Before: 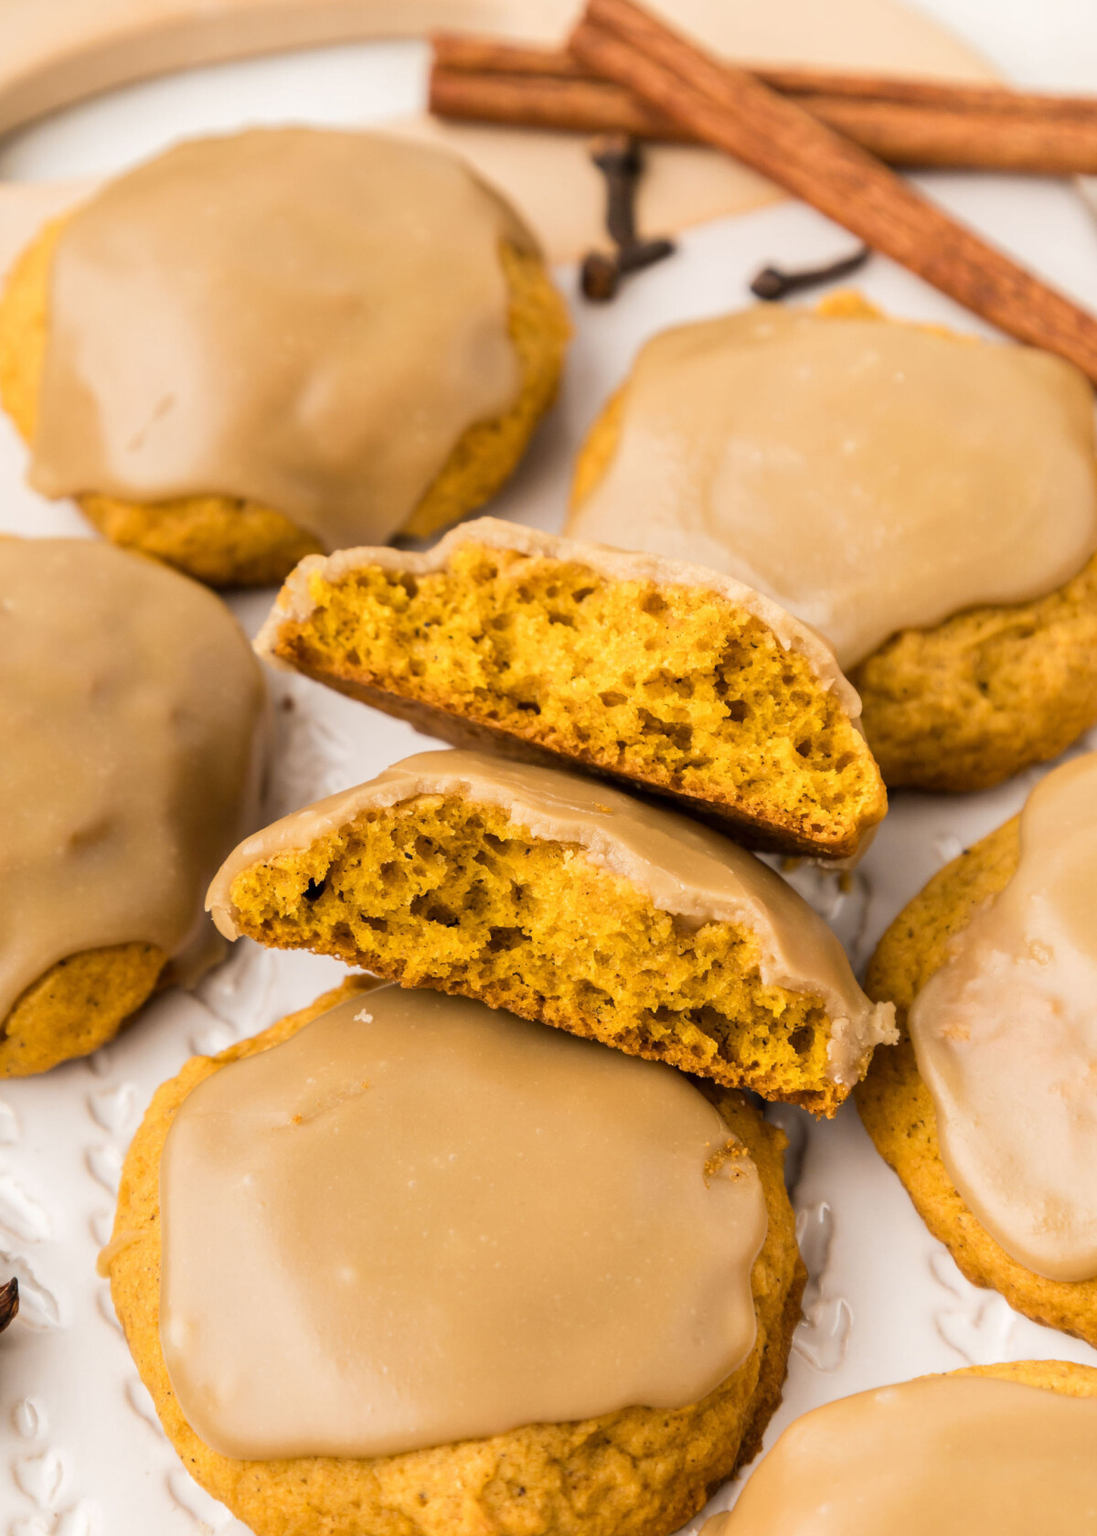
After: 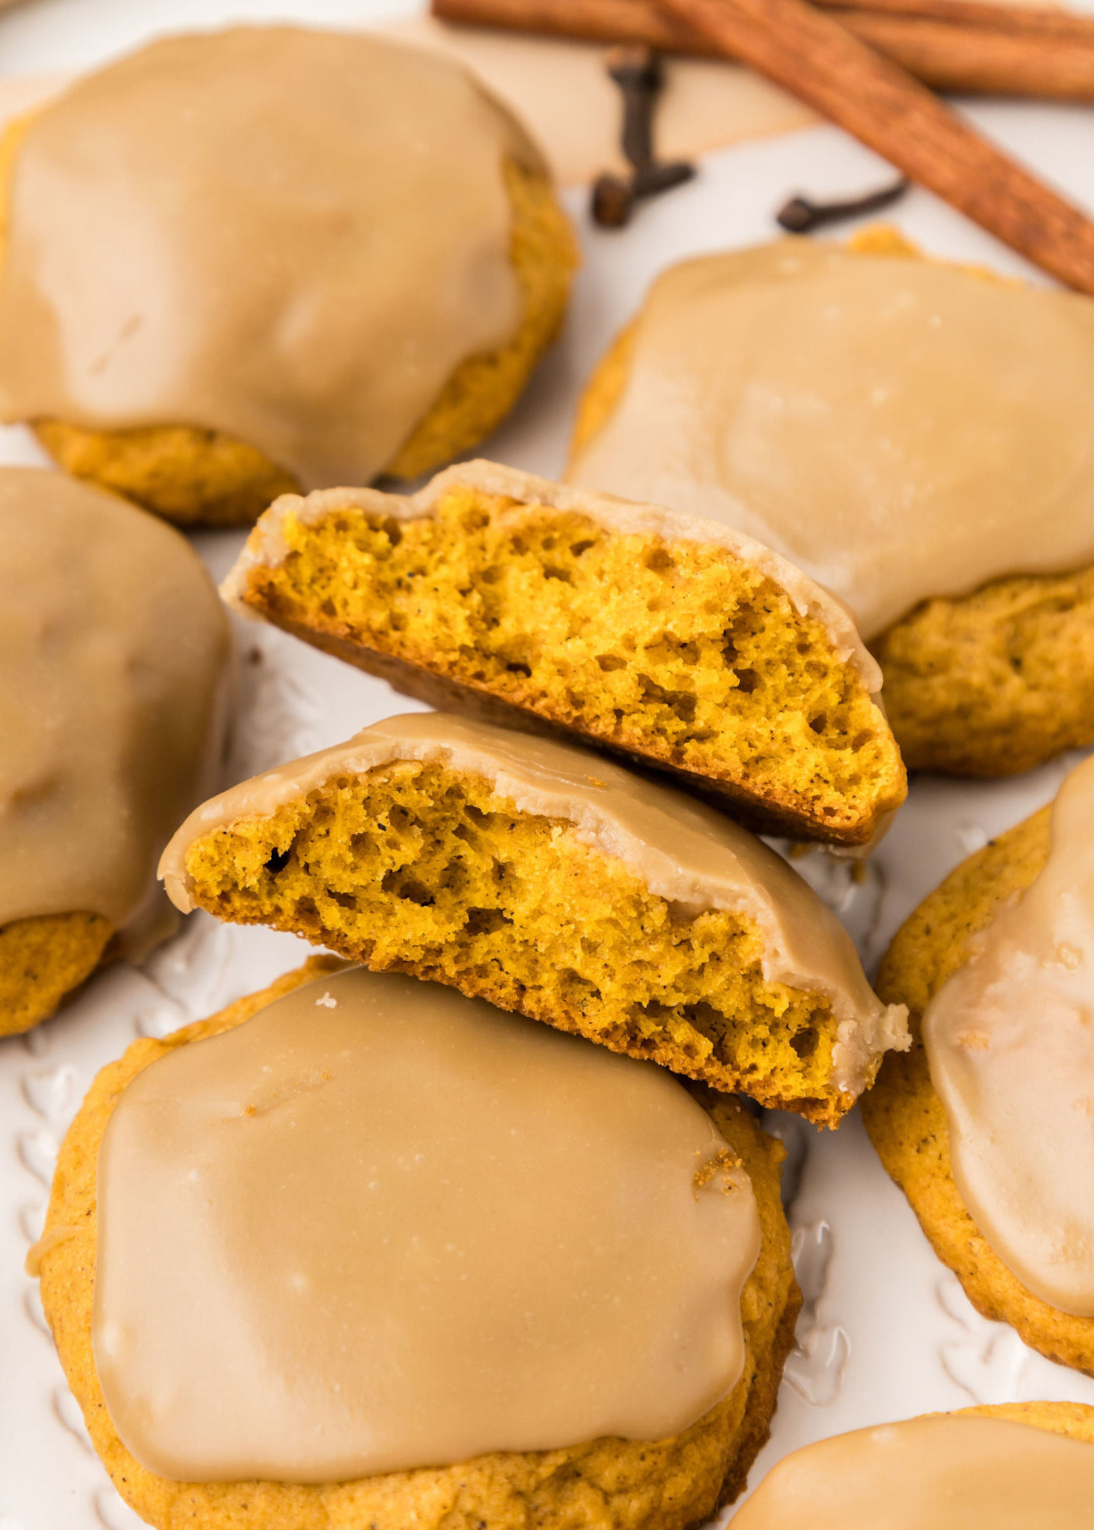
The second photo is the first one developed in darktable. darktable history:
crop and rotate: angle -1.93°, left 3.112%, top 4.176%, right 1.411%, bottom 0.472%
